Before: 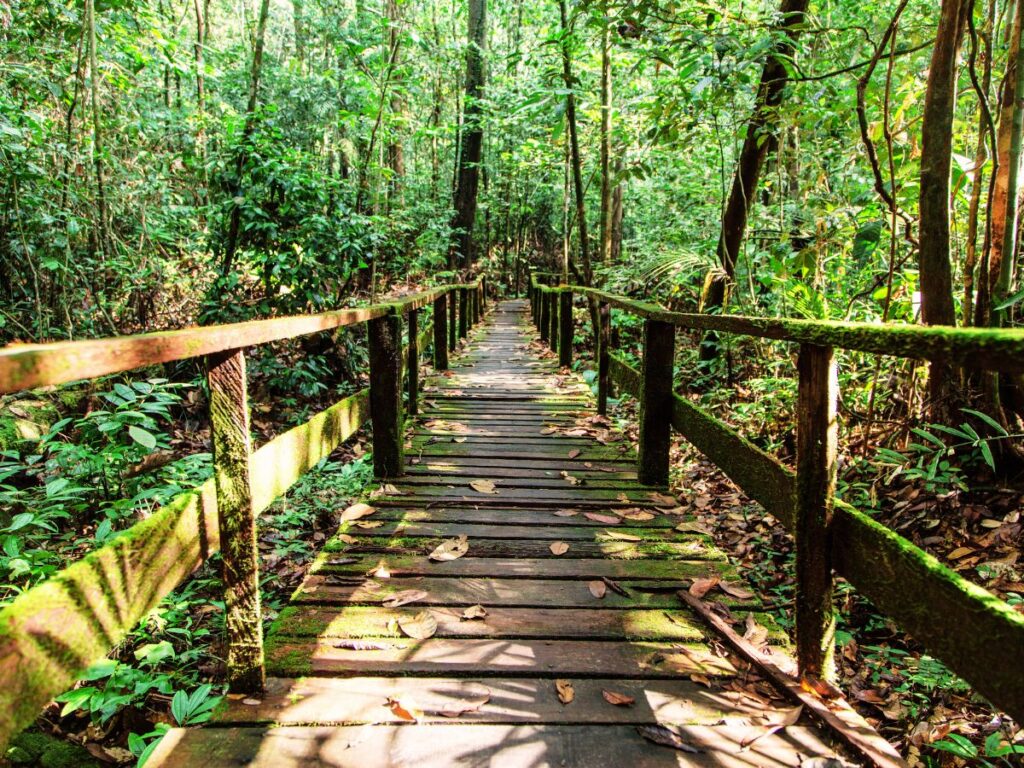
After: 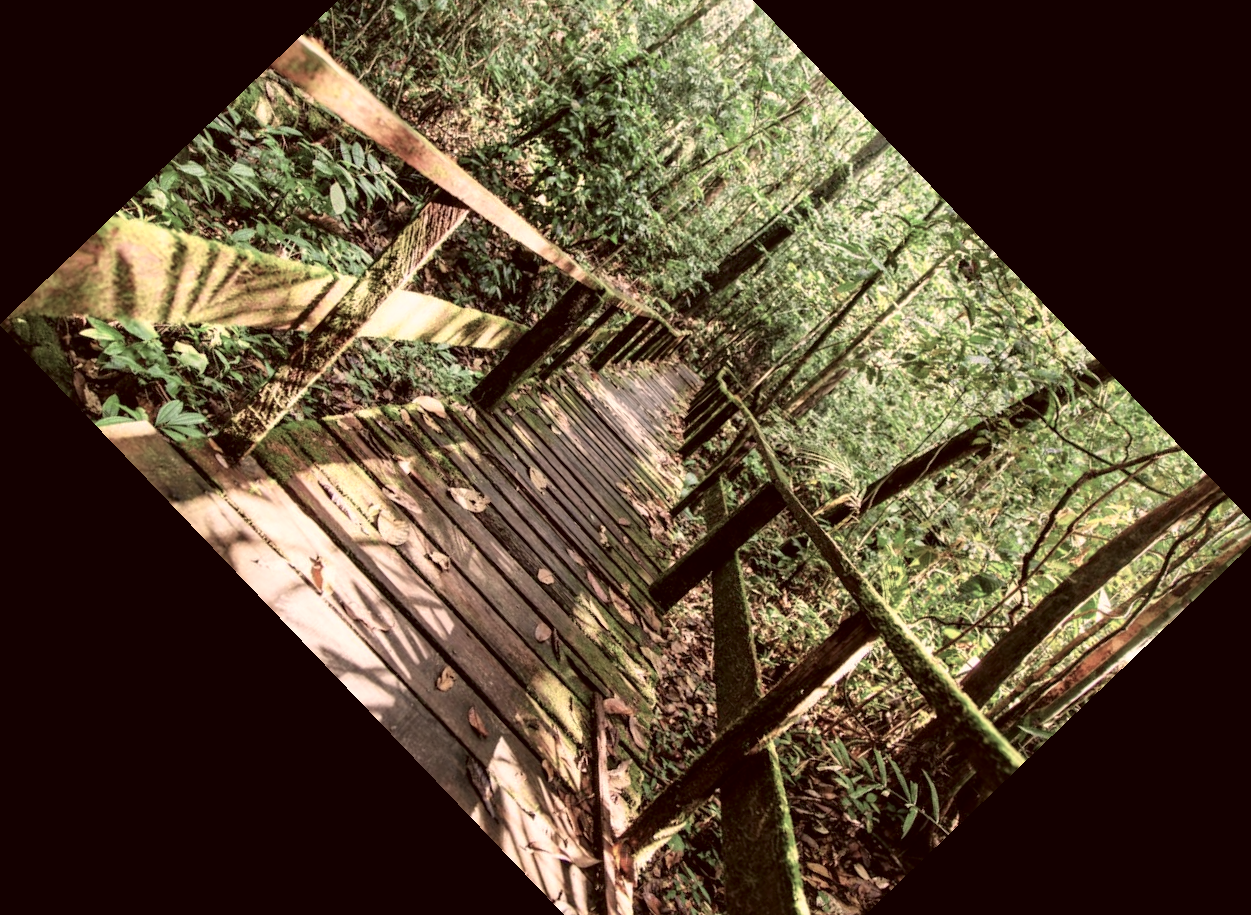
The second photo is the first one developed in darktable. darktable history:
crop and rotate: angle -46.26°, top 16.234%, right 0.912%, bottom 11.704%
local contrast: mode bilateral grid, contrast 20, coarseness 50, detail 120%, midtone range 0.2
color balance: input saturation 100.43%, contrast fulcrum 14.22%, output saturation 70.41%
color correction: highlights a* 10.21, highlights b* 9.79, shadows a* 8.61, shadows b* 7.88, saturation 0.8
